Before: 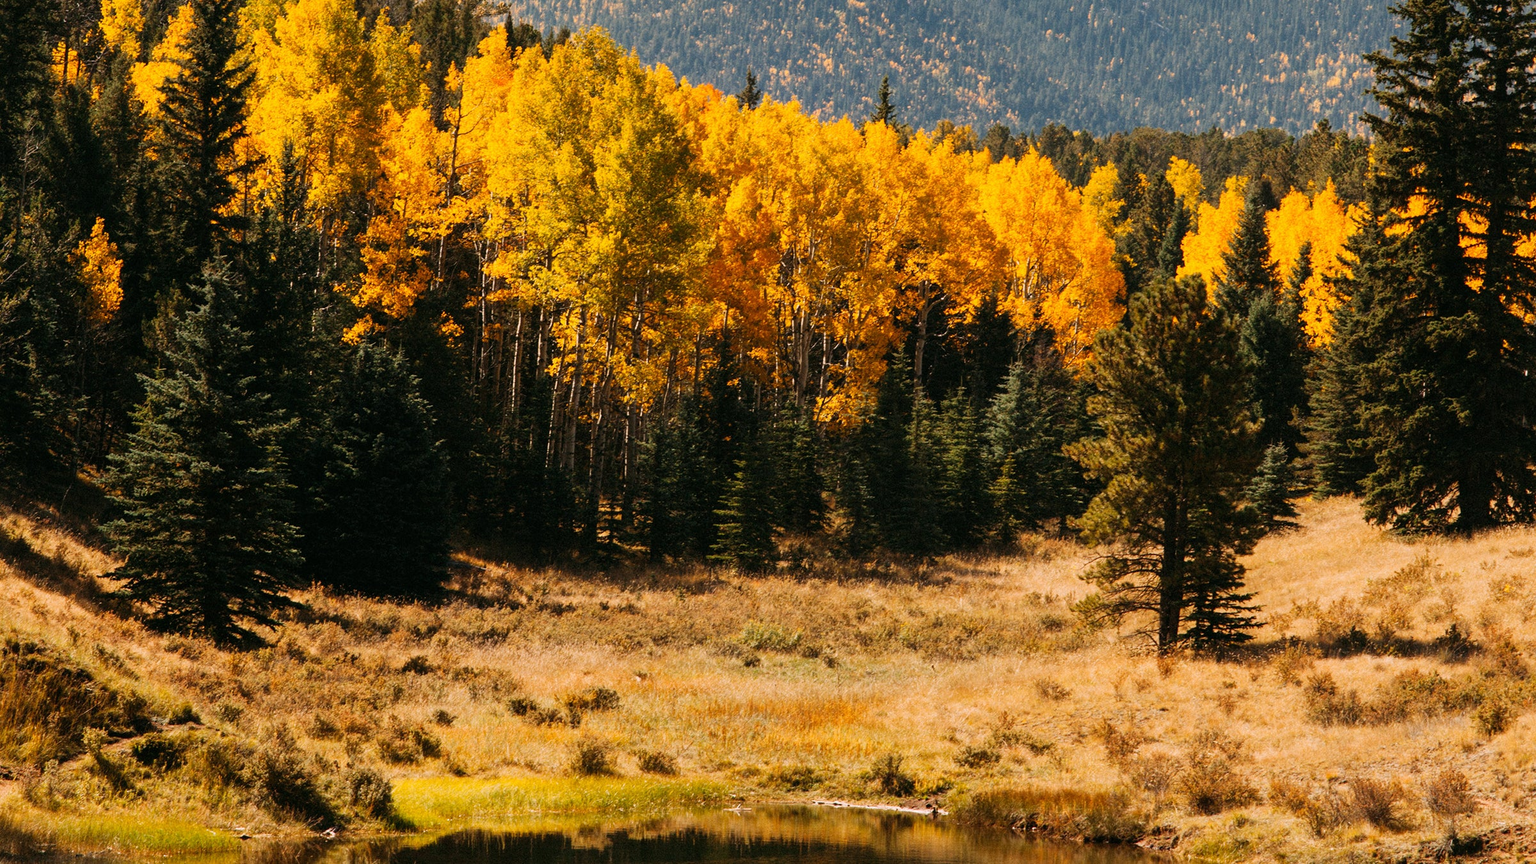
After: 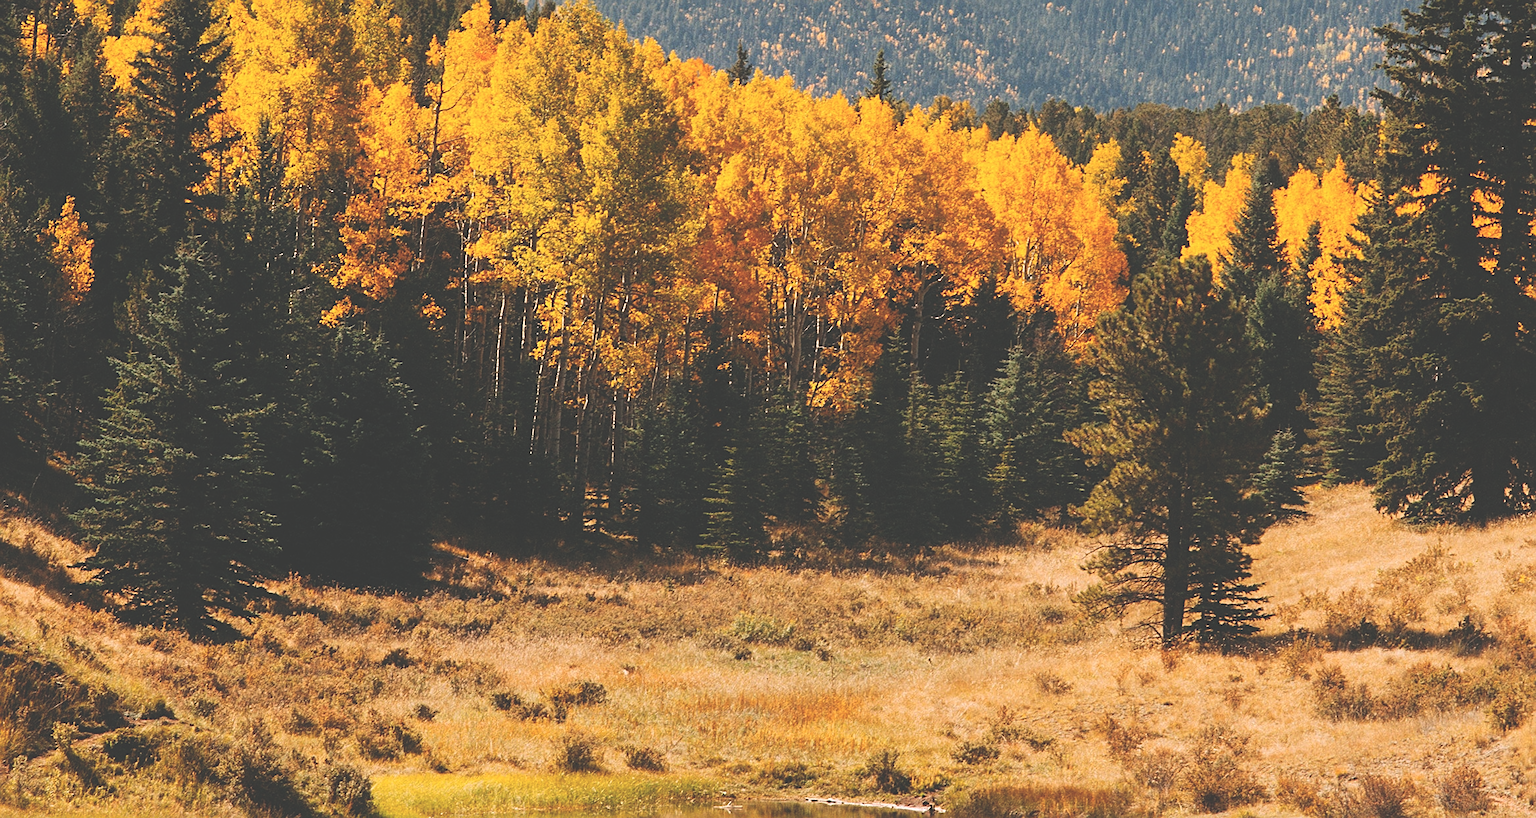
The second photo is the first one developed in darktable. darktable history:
exposure: black level correction -0.04, exposure 0.059 EV, compensate exposure bias true, compensate highlight preservation false
sharpen: on, module defaults
crop: left 2.108%, top 3.238%, right 0.957%, bottom 4.883%
